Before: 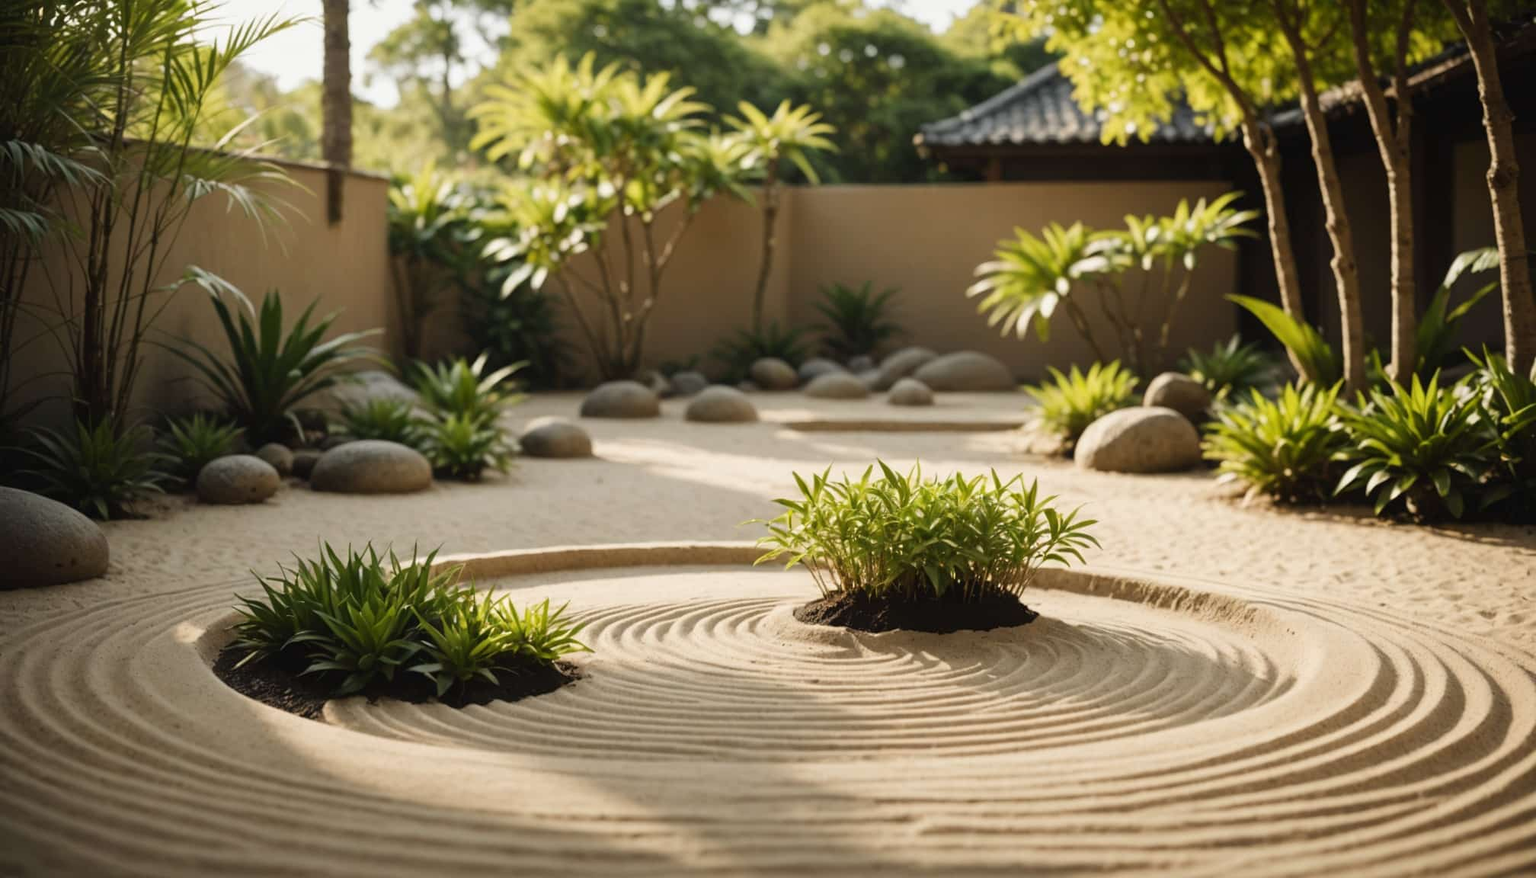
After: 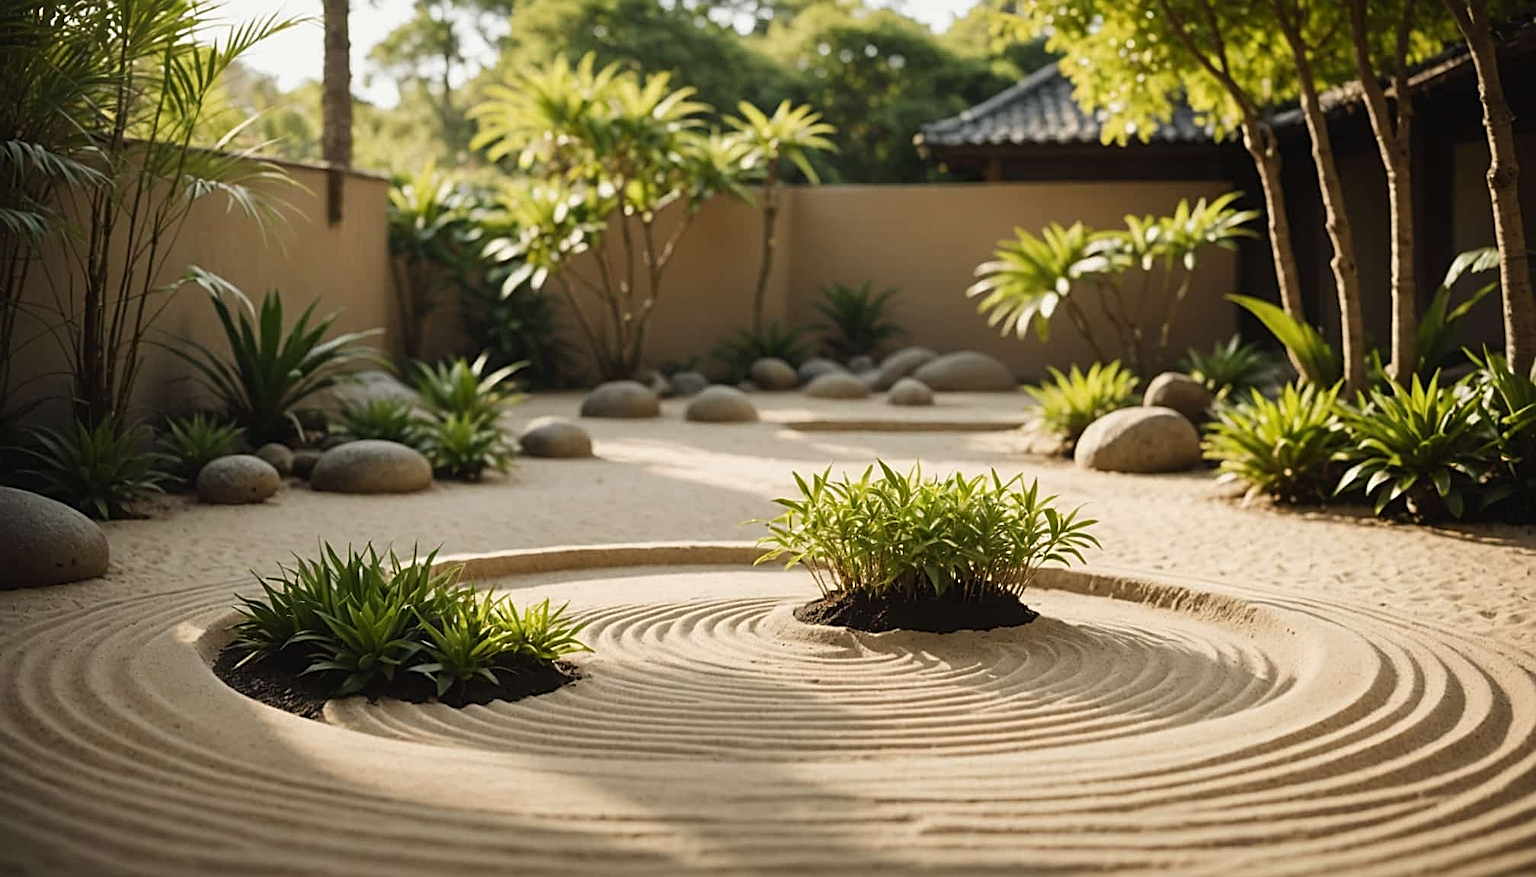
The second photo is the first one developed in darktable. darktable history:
sharpen: radius 2.557, amount 0.644
